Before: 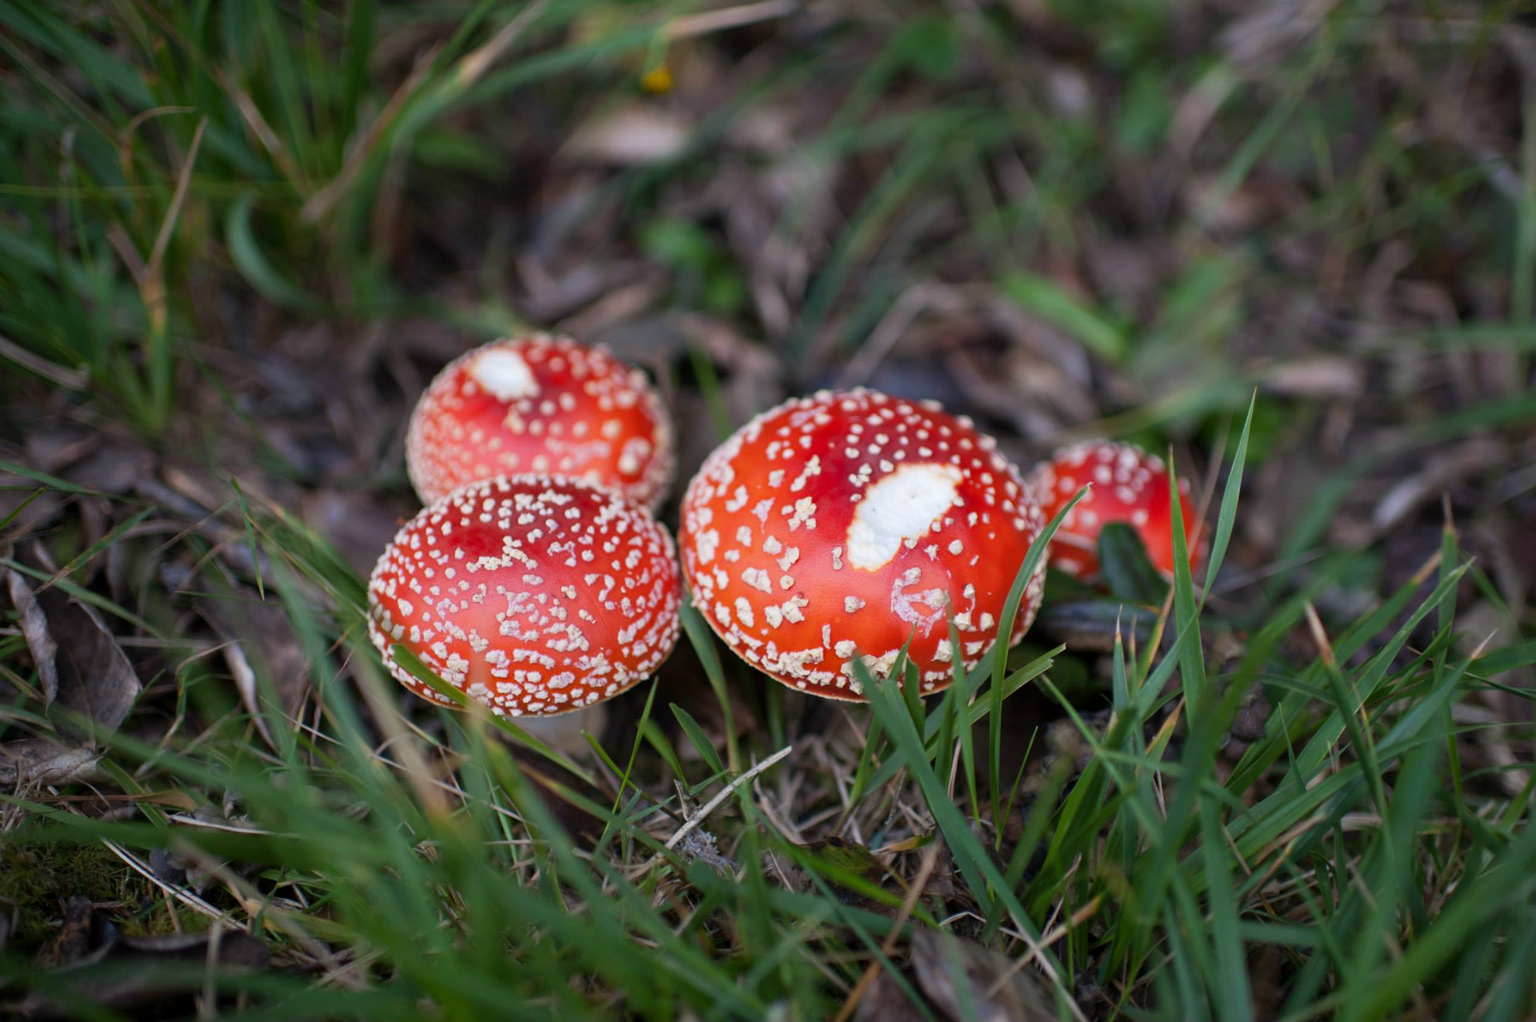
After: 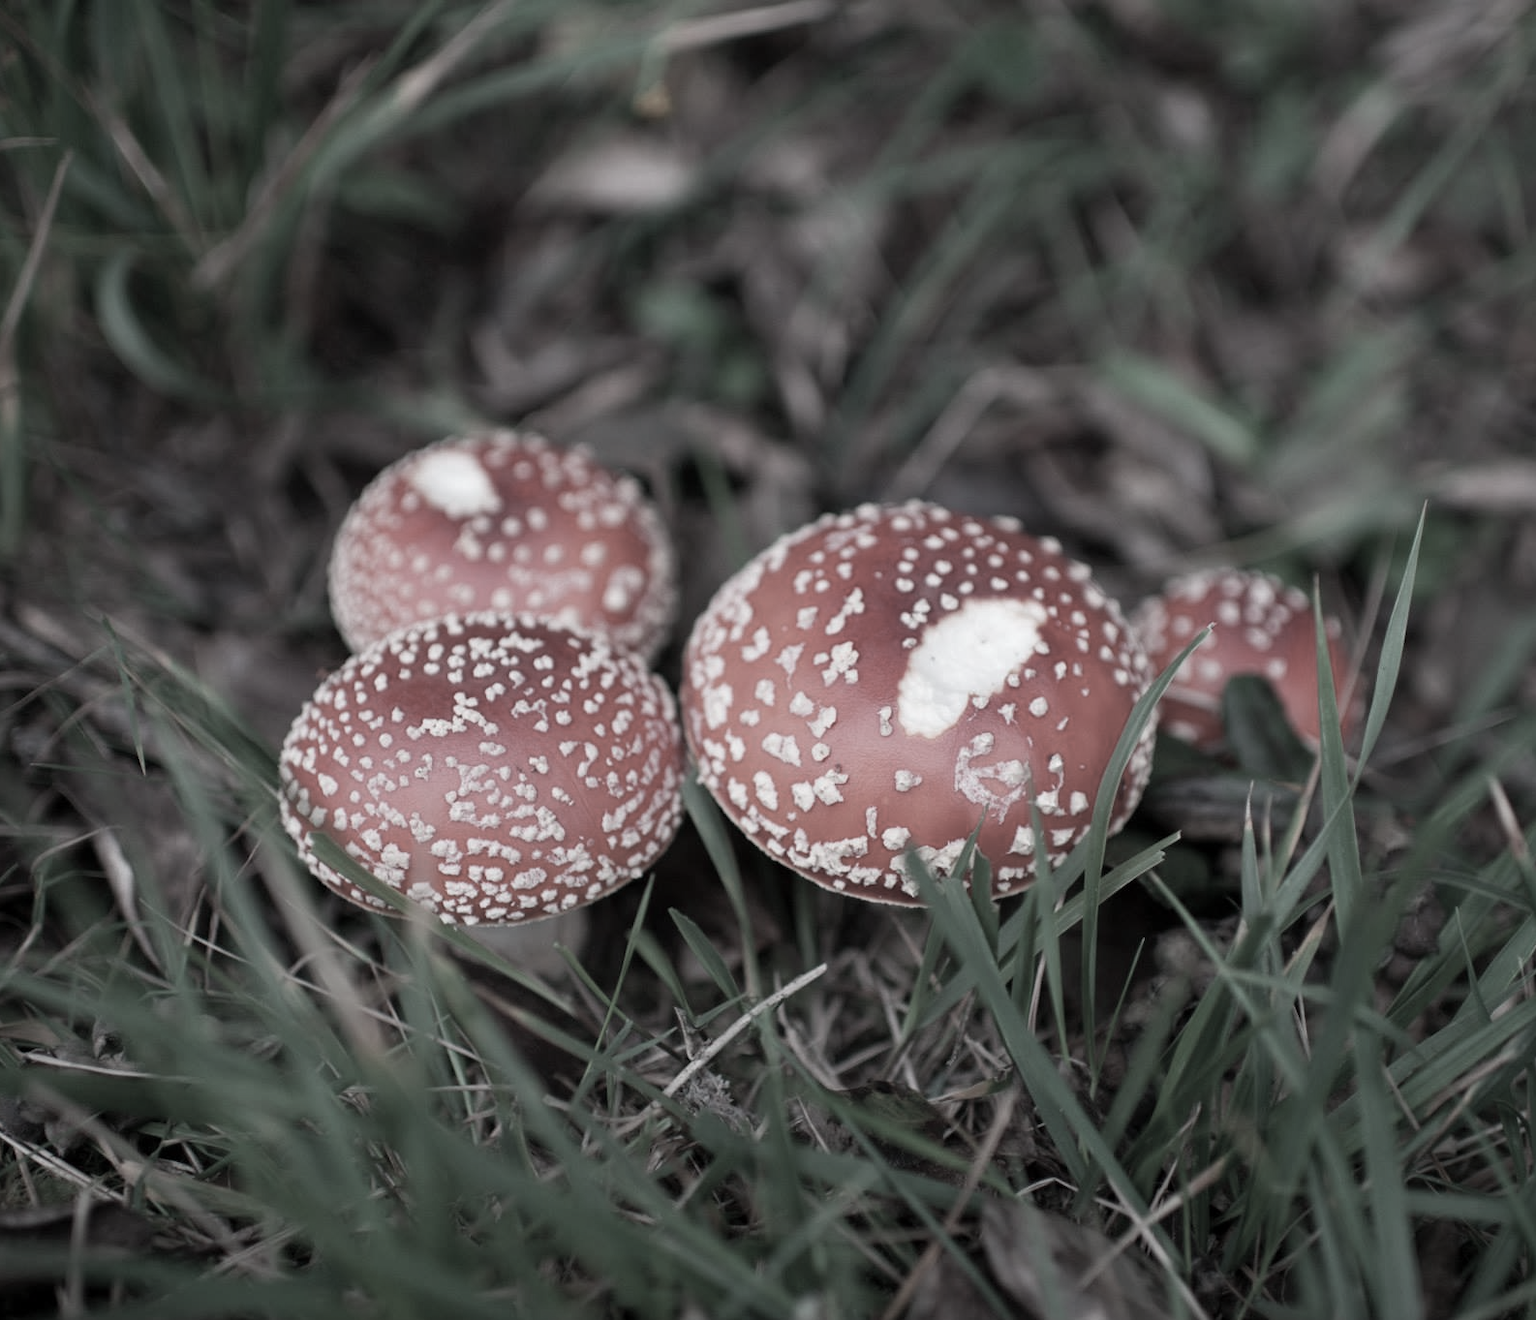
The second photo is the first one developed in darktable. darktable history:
crop: left 9.88%, right 12.664%
tone equalizer: on, module defaults
color contrast: green-magenta contrast 0.3, blue-yellow contrast 0.15
